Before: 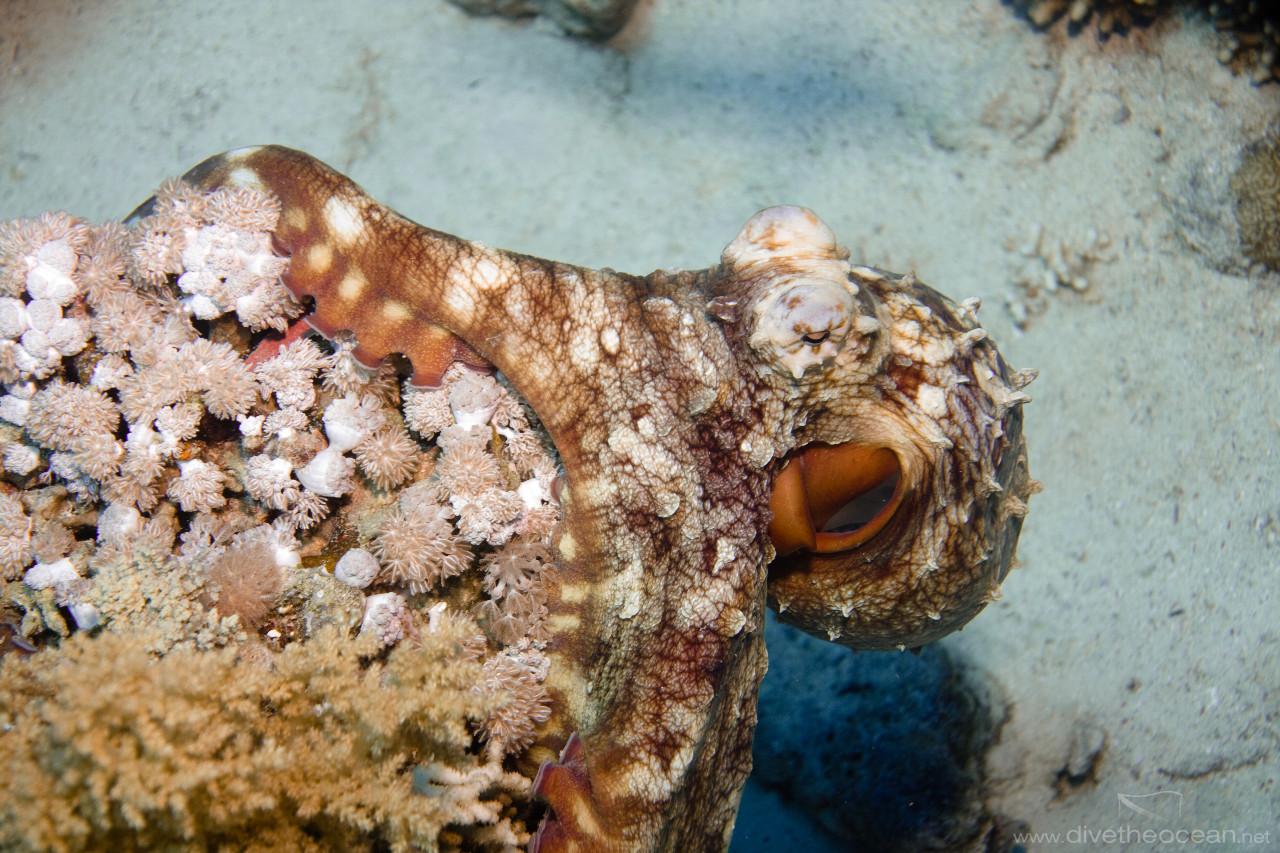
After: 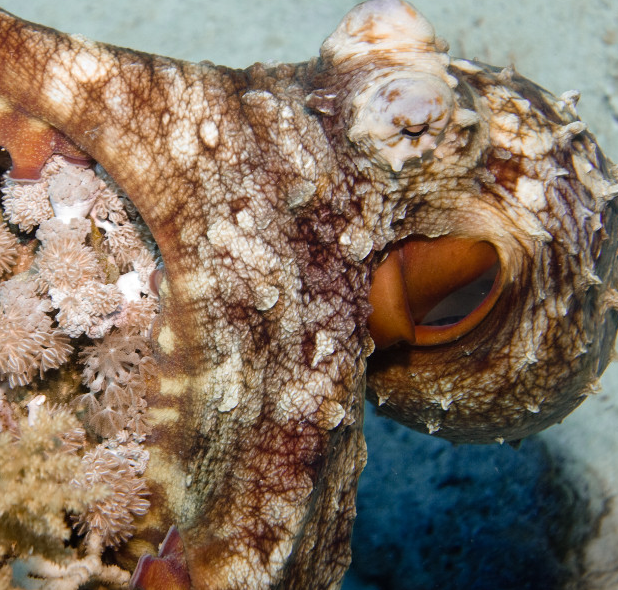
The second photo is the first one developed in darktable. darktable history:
crop: left 31.336%, top 24.292%, right 20.337%, bottom 6.449%
